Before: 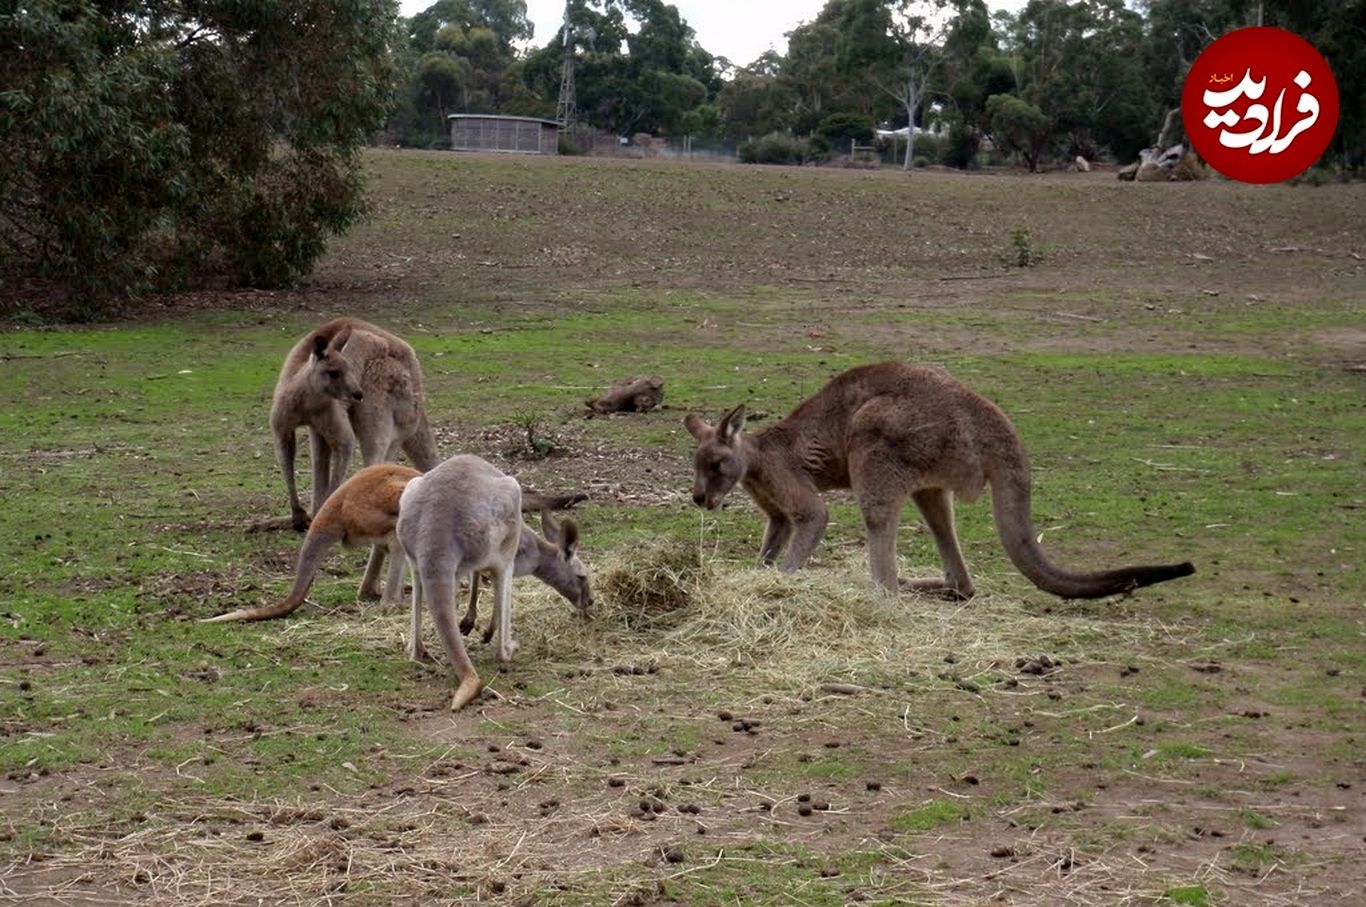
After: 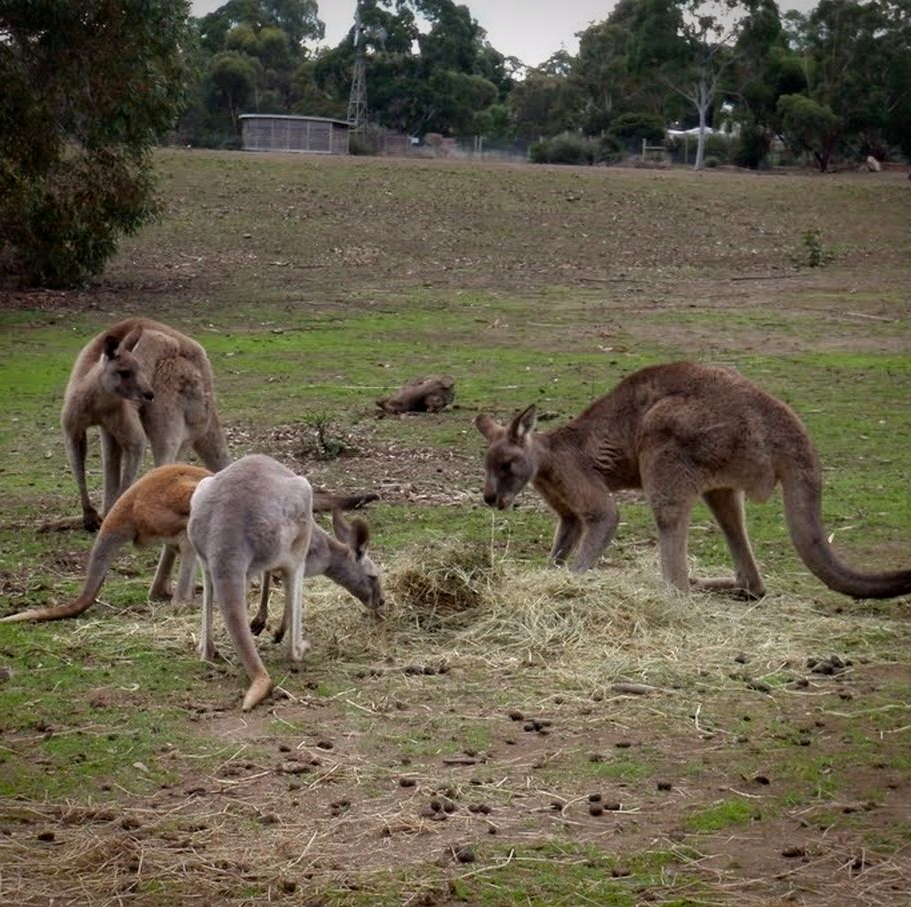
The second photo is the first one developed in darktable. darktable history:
crop and rotate: left 15.446%, right 17.836%
vignetting: fall-off start 88.53%, fall-off radius 44.2%, saturation 0.376, width/height ratio 1.161
